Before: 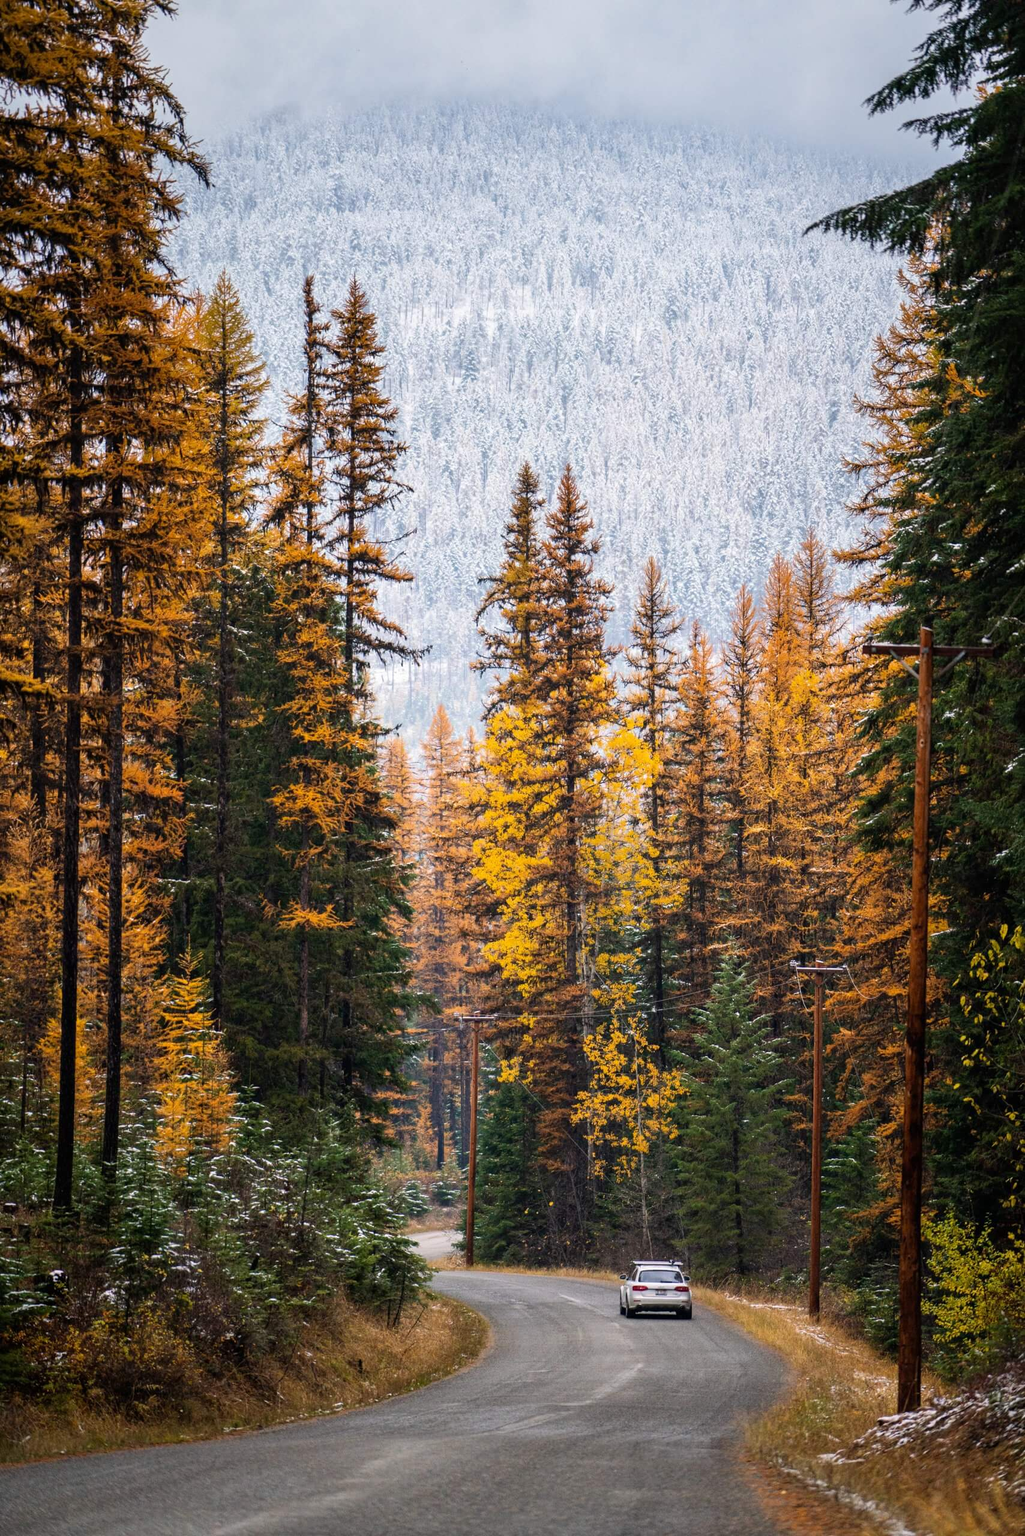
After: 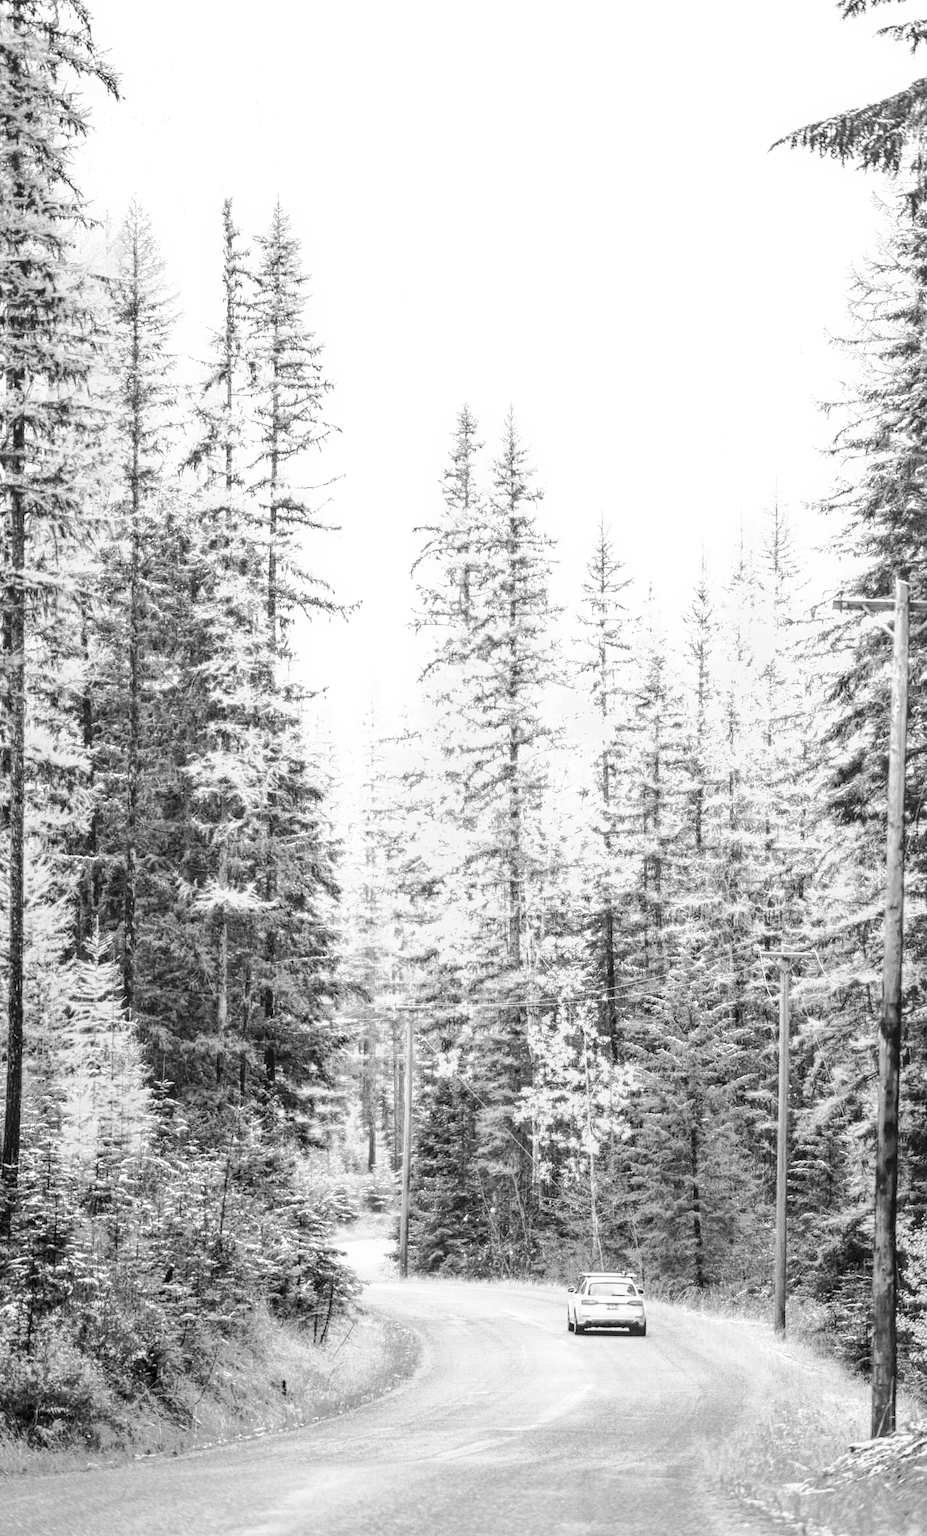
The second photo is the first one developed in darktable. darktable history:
white balance: red 4.26, blue 1.802
crop: left 9.807%, top 6.259%, right 7.334%, bottom 2.177%
local contrast: on, module defaults
velvia: on, module defaults
monochrome: on, module defaults
